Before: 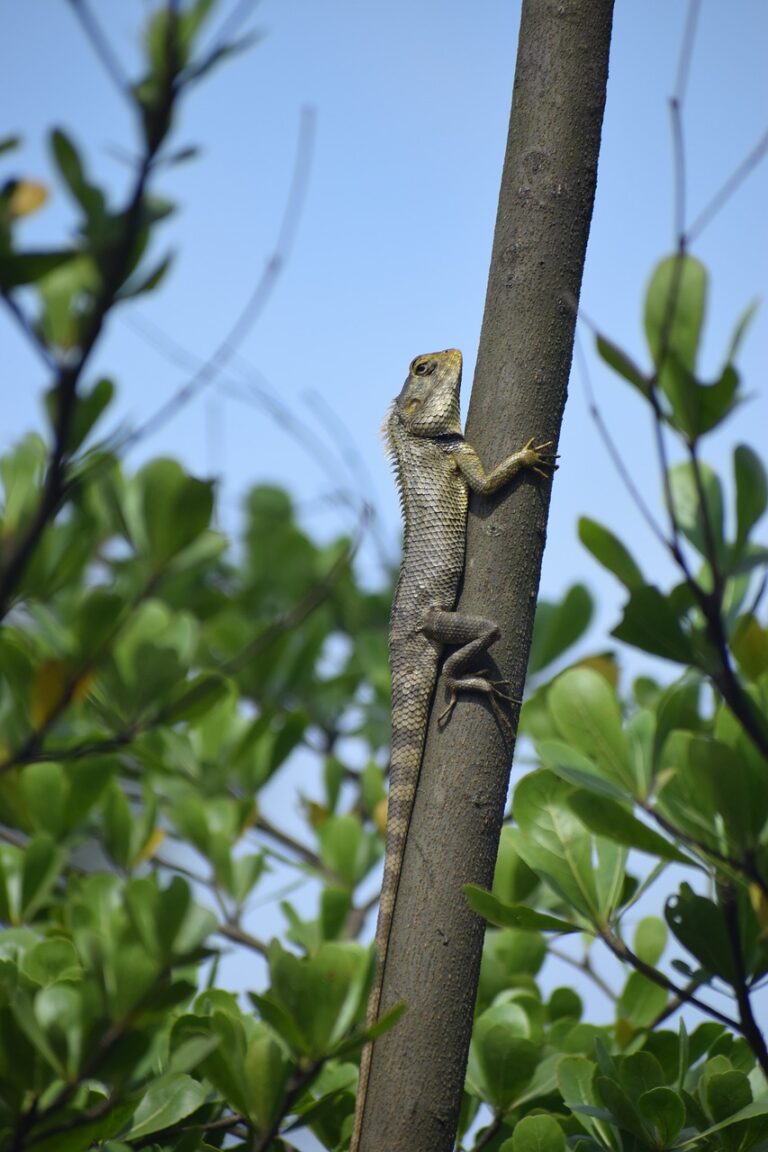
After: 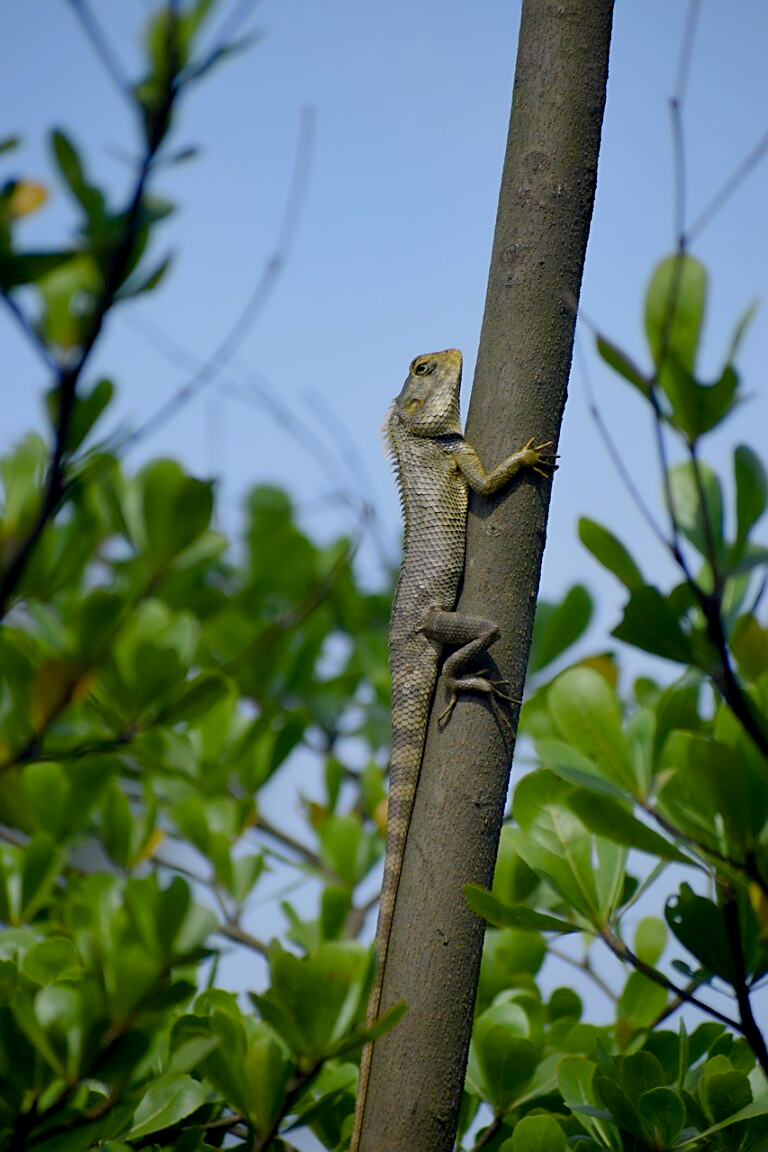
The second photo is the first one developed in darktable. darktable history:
color balance rgb: shadows lift › chroma 1%, shadows lift › hue 113°, highlights gain › chroma 0.2%, highlights gain › hue 333°, perceptual saturation grading › global saturation 20%, perceptual saturation grading › highlights -25%, perceptual saturation grading › shadows 25%, contrast -10%
exposure: black level correction 0.009, exposure -0.159 EV, compensate highlight preservation false
contrast equalizer: octaves 7, y [[0.502, 0.505, 0.512, 0.529, 0.564, 0.588], [0.5 ×6], [0.502, 0.505, 0.512, 0.529, 0.564, 0.588], [0, 0.001, 0.001, 0.004, 0.008, 0.011], [0, 0.001, 0.001, 0.004, 0.008, 0.011]], mix -1
sharpen: on, module defaults
